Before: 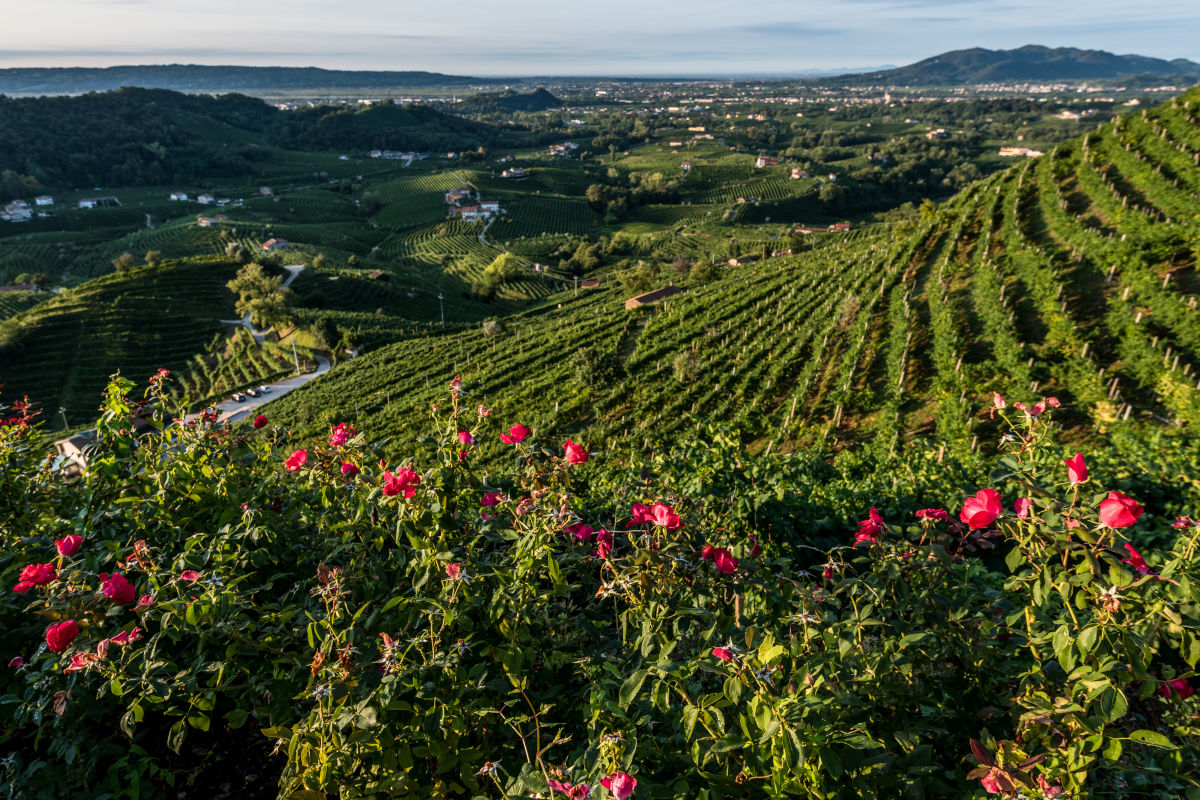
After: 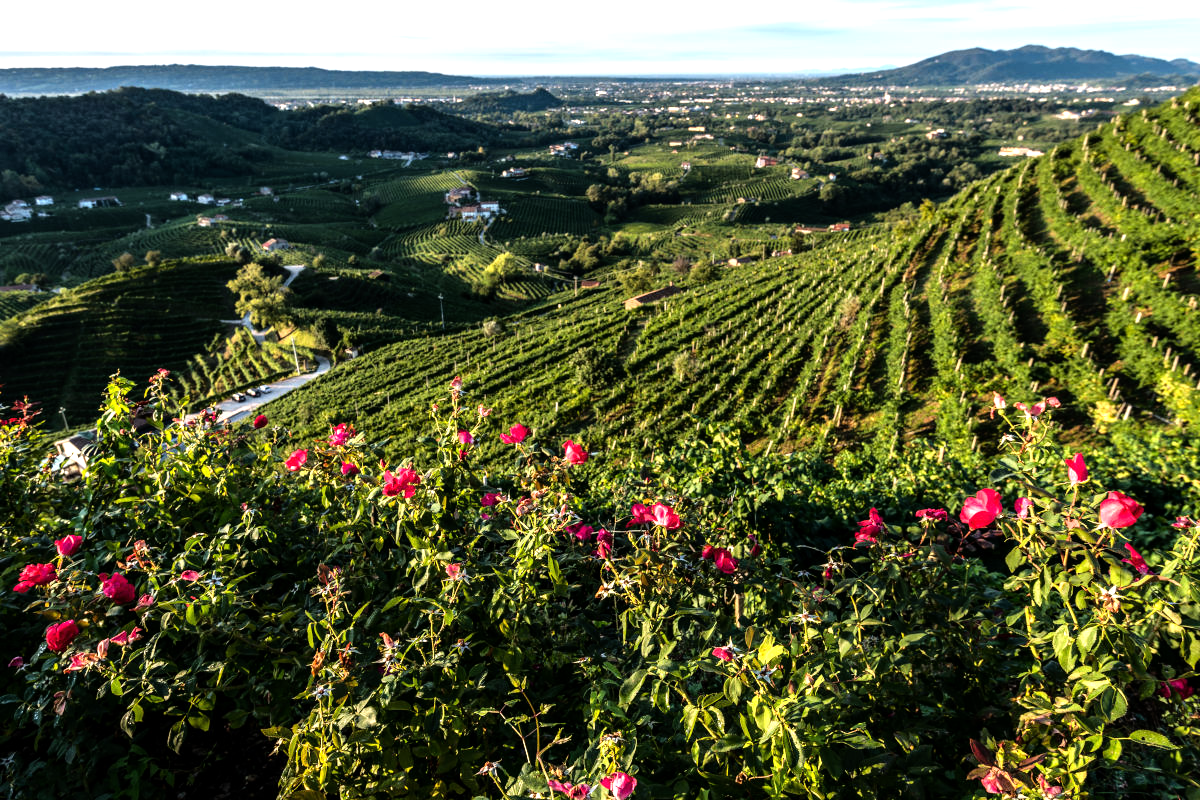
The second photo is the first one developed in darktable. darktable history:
tone equalizer: -8 EV -1.08 EV, -7 EV -1.02 EV, -6 EV -0.86 EV, -5 EV -0.613 EV, -3 EV 0.552 EV, -2 EV 0.857 EV, -1 EV 1 EV, +0 EV 1.06 EV
